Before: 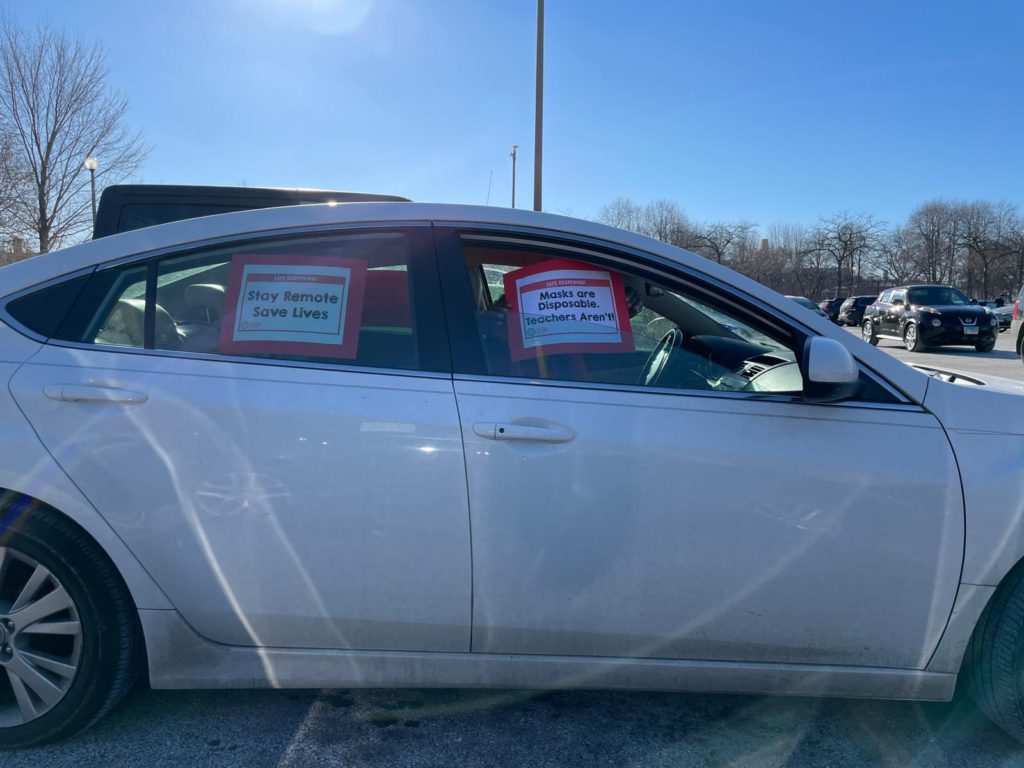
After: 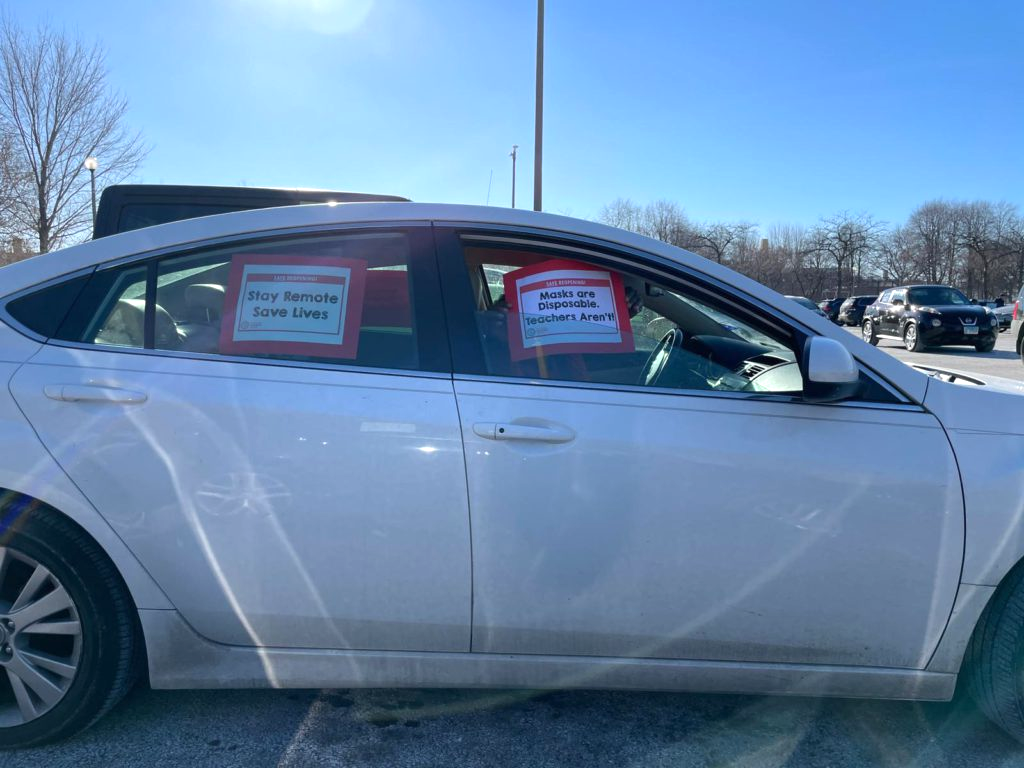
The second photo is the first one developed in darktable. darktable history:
tone equalizer: -8 EV -0.394 EV, -7 EV -0.387 EV, -6 EV -0.342 EV, -5 EV -0.201 EV, -3 EV 0.213 EV, -2 EV 0.358 EV, -1 EV 0.363 EV, +0 EV 0.394 EV, smoothing diameter 24.98%, edges refinement/feathering 9.02, preserve details guided filter
